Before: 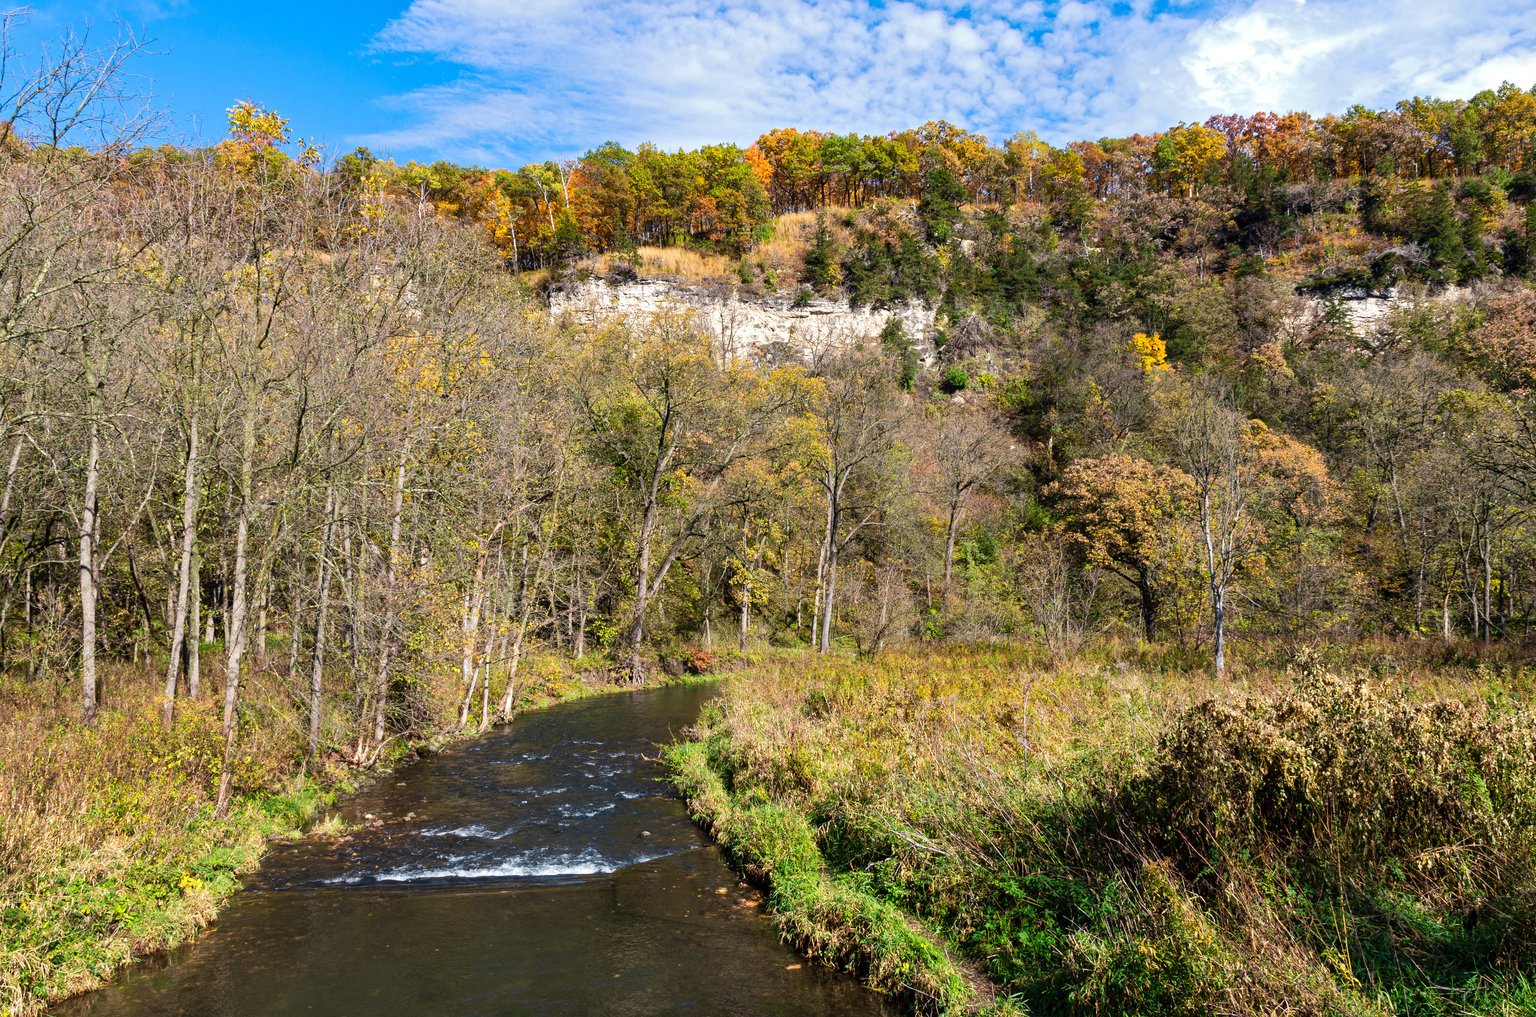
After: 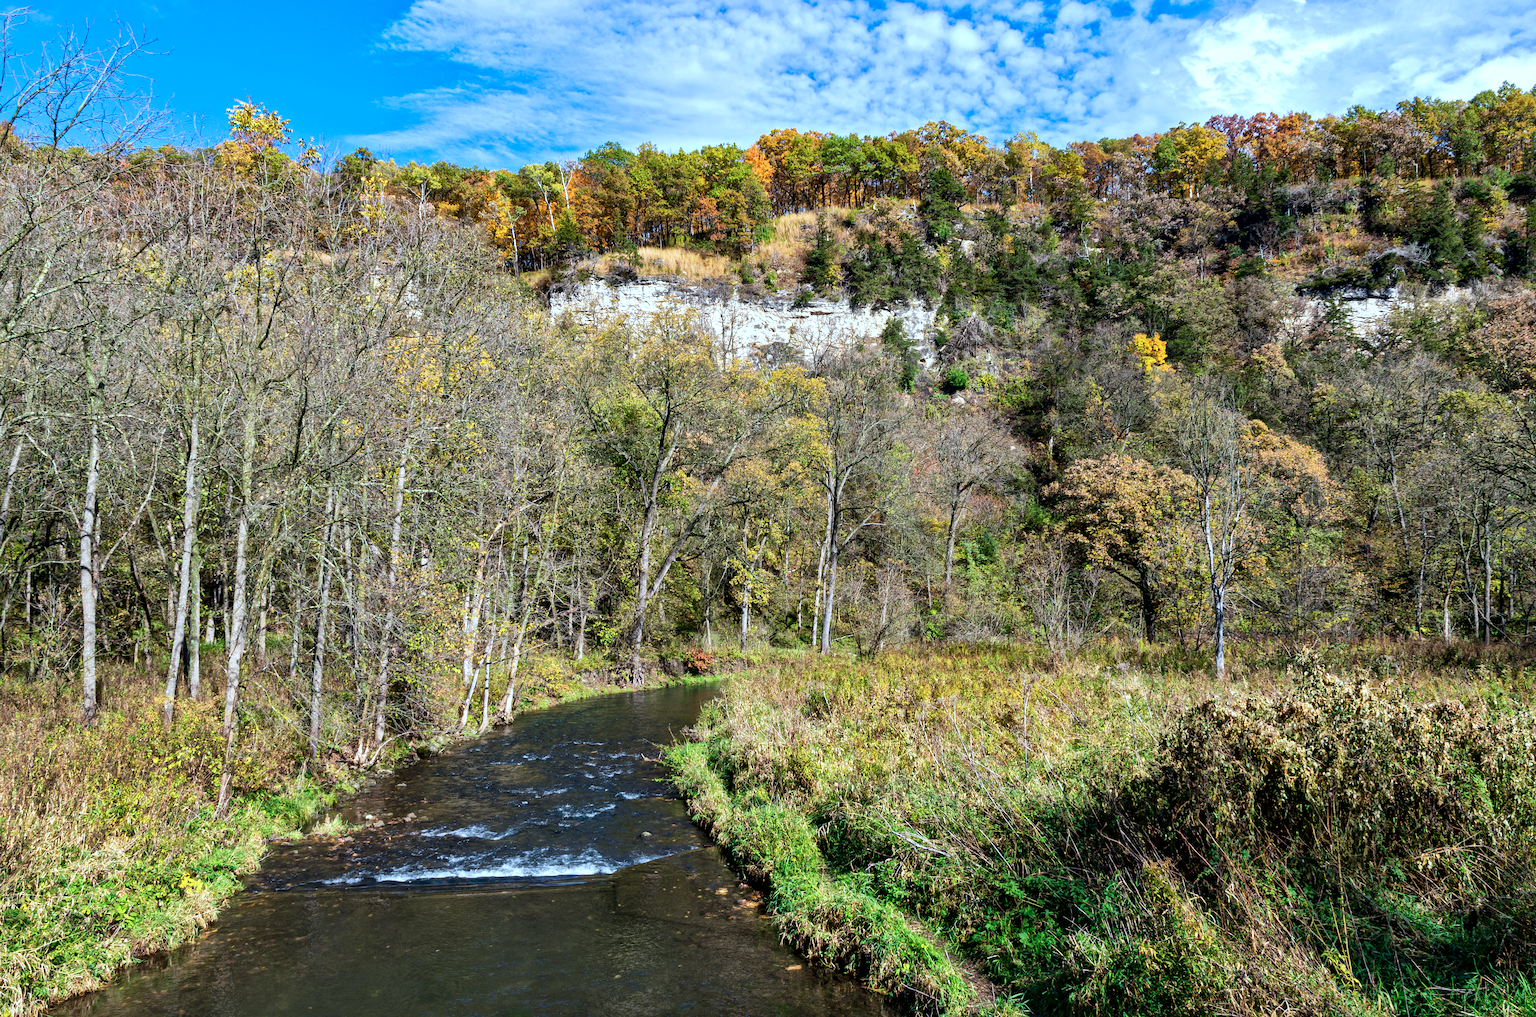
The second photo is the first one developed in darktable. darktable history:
color calibration: illuminant Planckian (black body), x 0.378, y 0.375, temperature 4065 K
local contrast: mode bilateral grid, contrast 20, coarseness 50, detail 150%, midtone range 0.2
